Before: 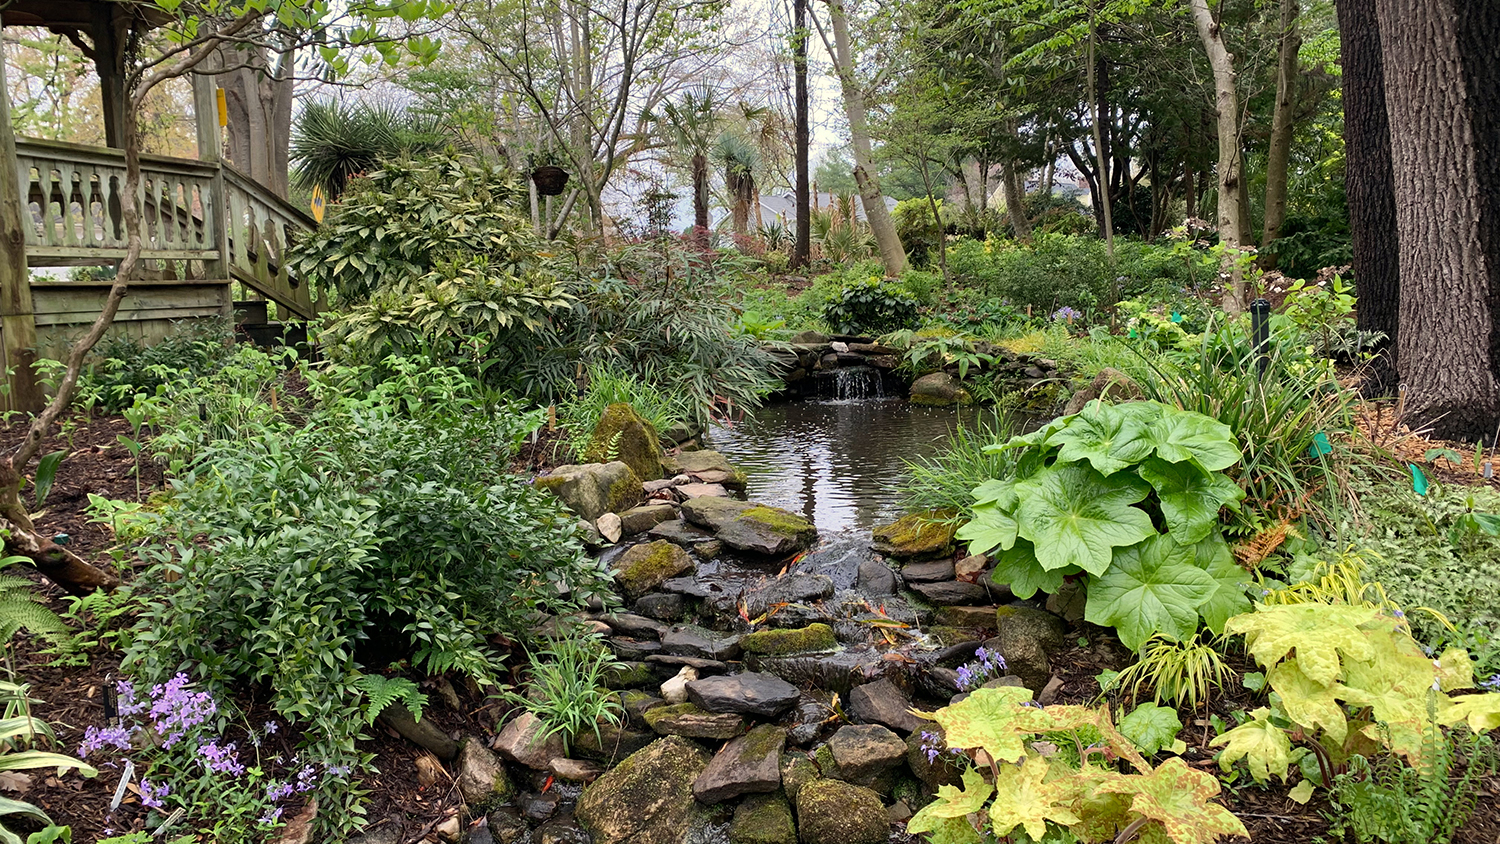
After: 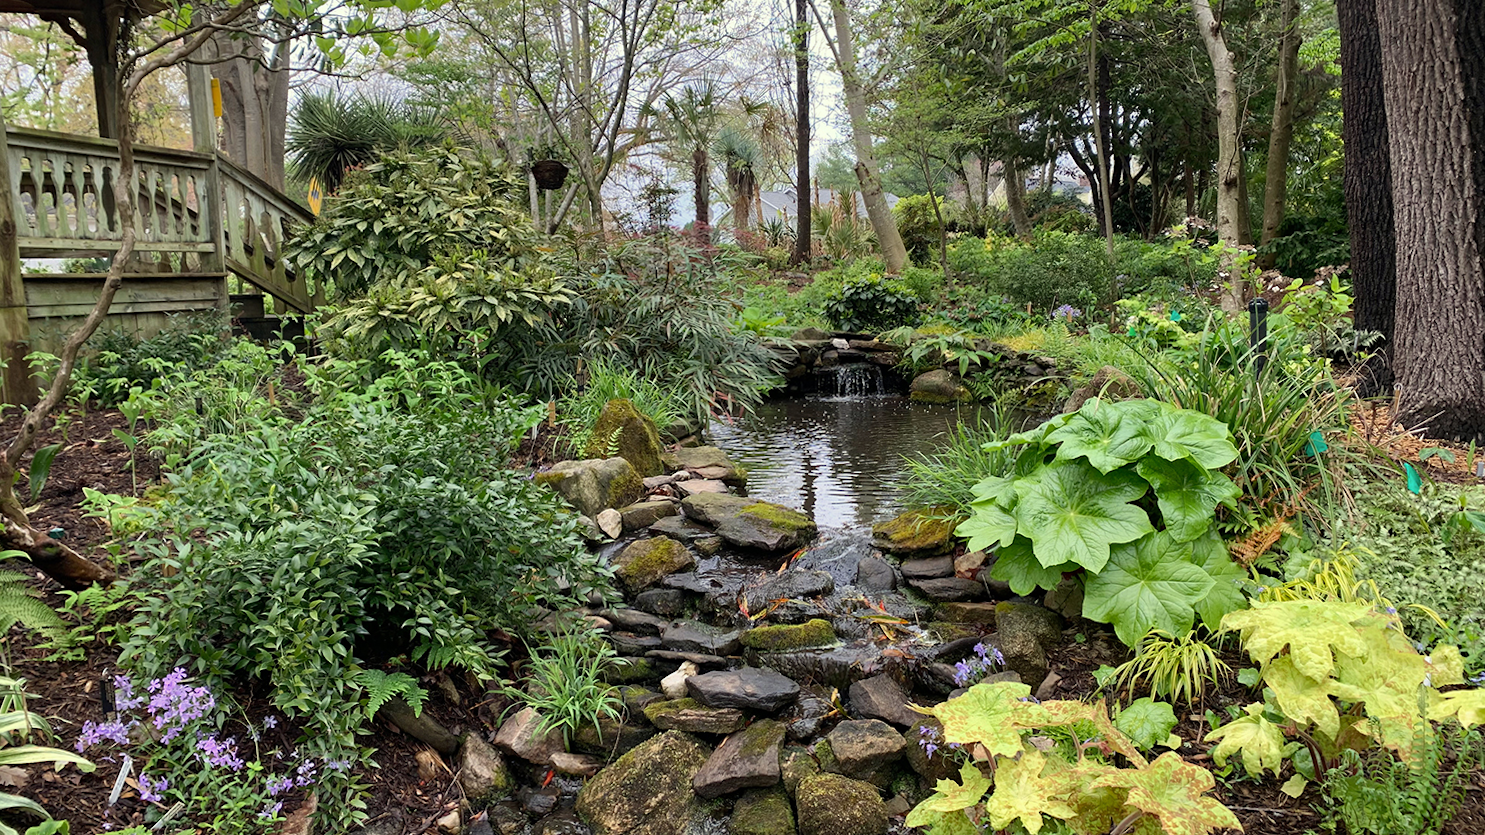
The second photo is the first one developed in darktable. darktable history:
rotate and perspective: rotation 0.174°, lens shift (vertical) 0.013, lens shift (horizontal) 0.019, shear 0.001, automatic cropping original format, crop left 0.007, crop right 0.991, crop top 0.016, crop bottom 0.997
white balance: red 0.978, blue 0.999
